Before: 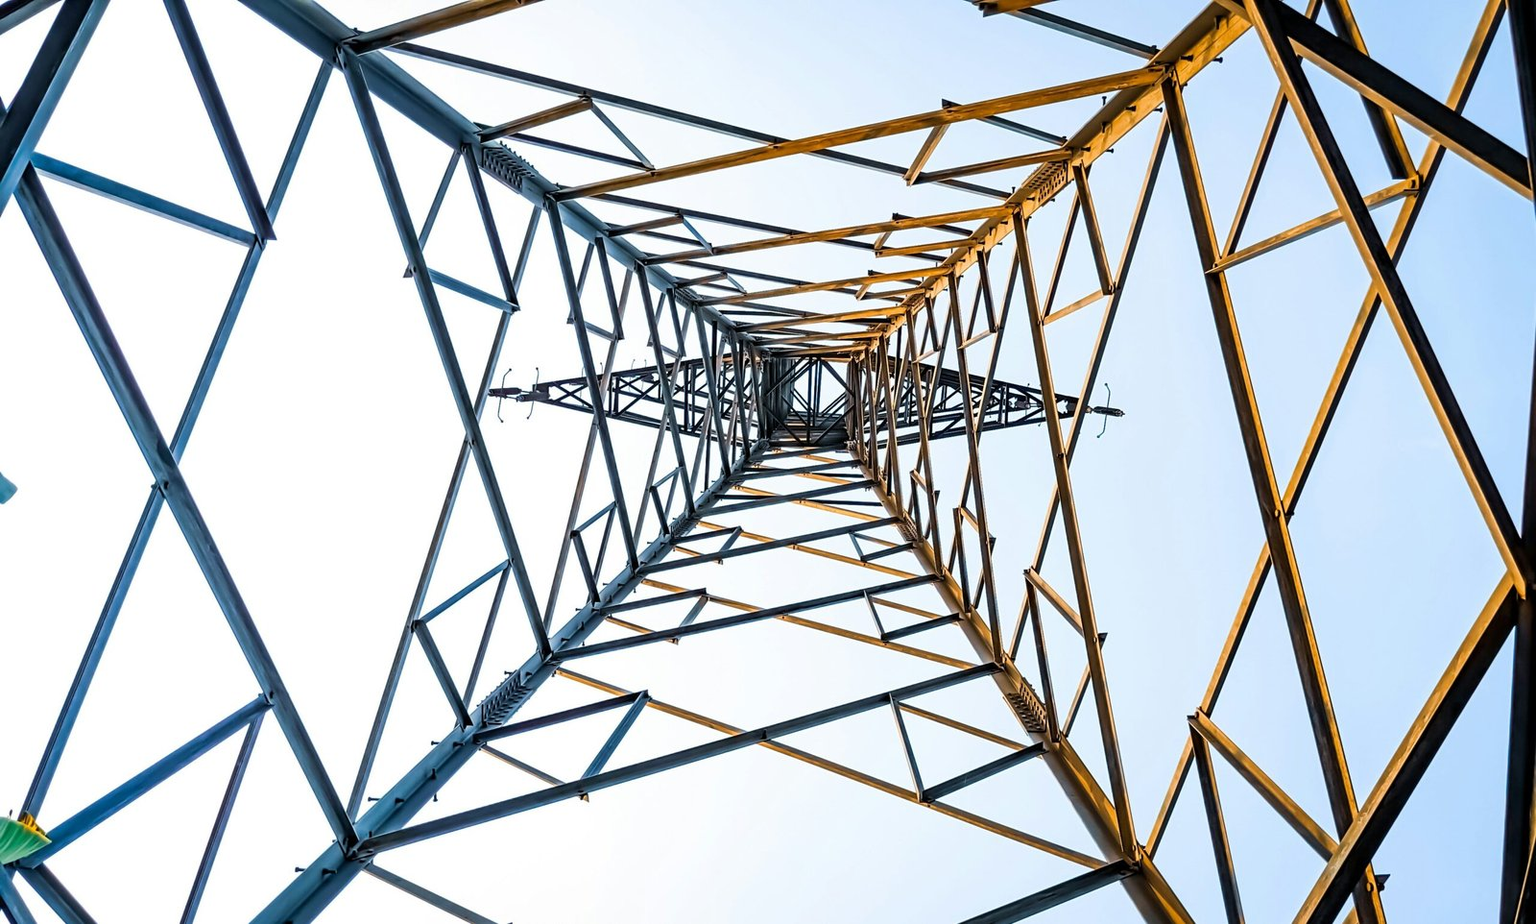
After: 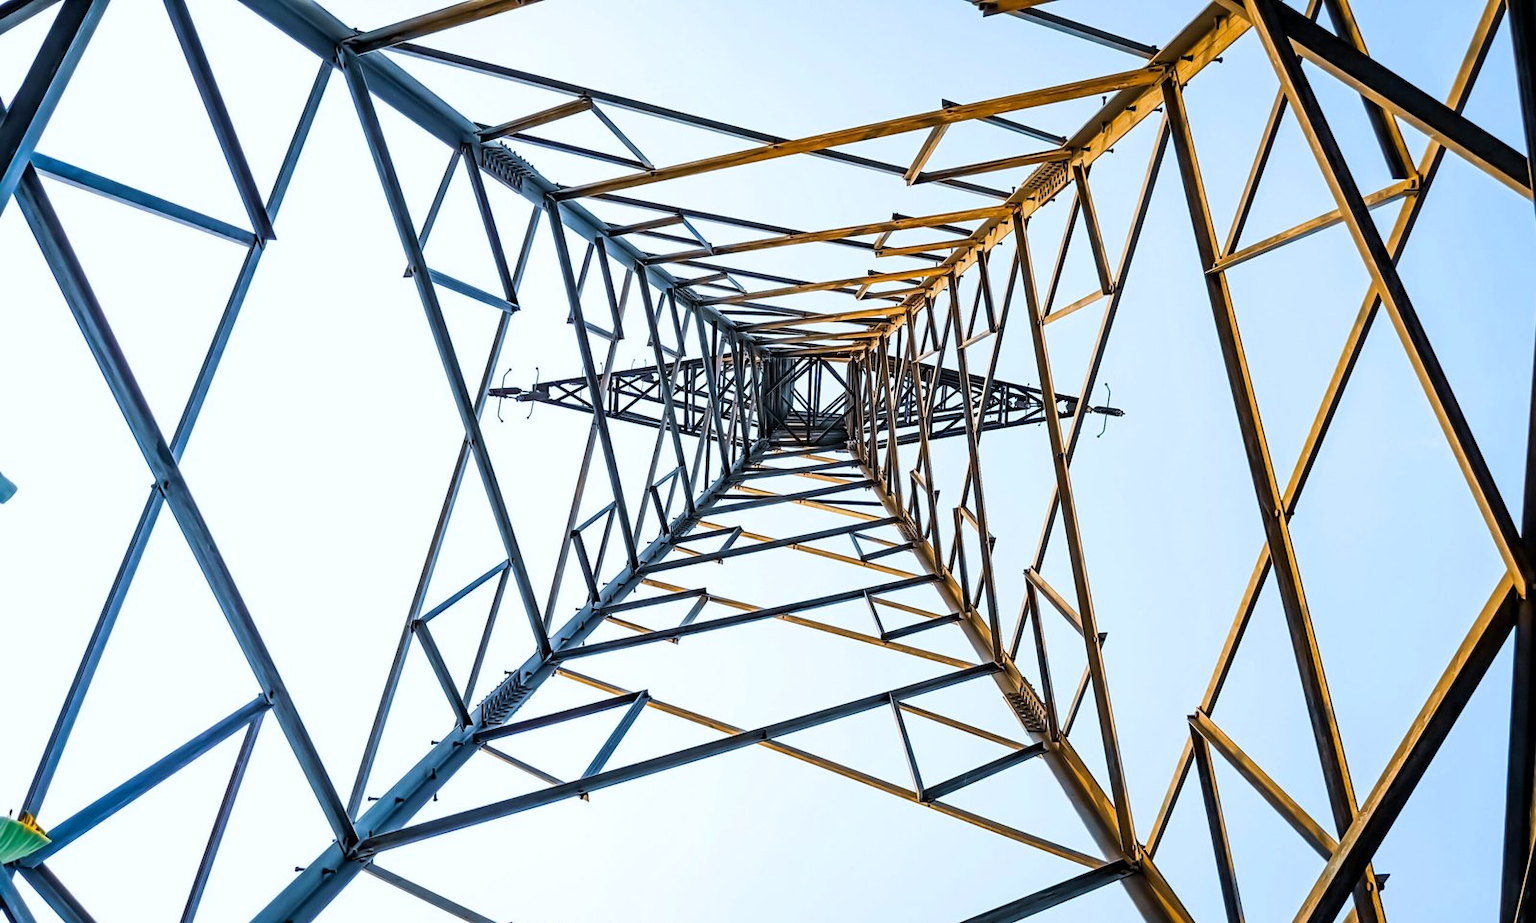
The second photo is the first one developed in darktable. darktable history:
white balance: red 0.967, blue 1.049
exposure: compensate highlight preservation false
